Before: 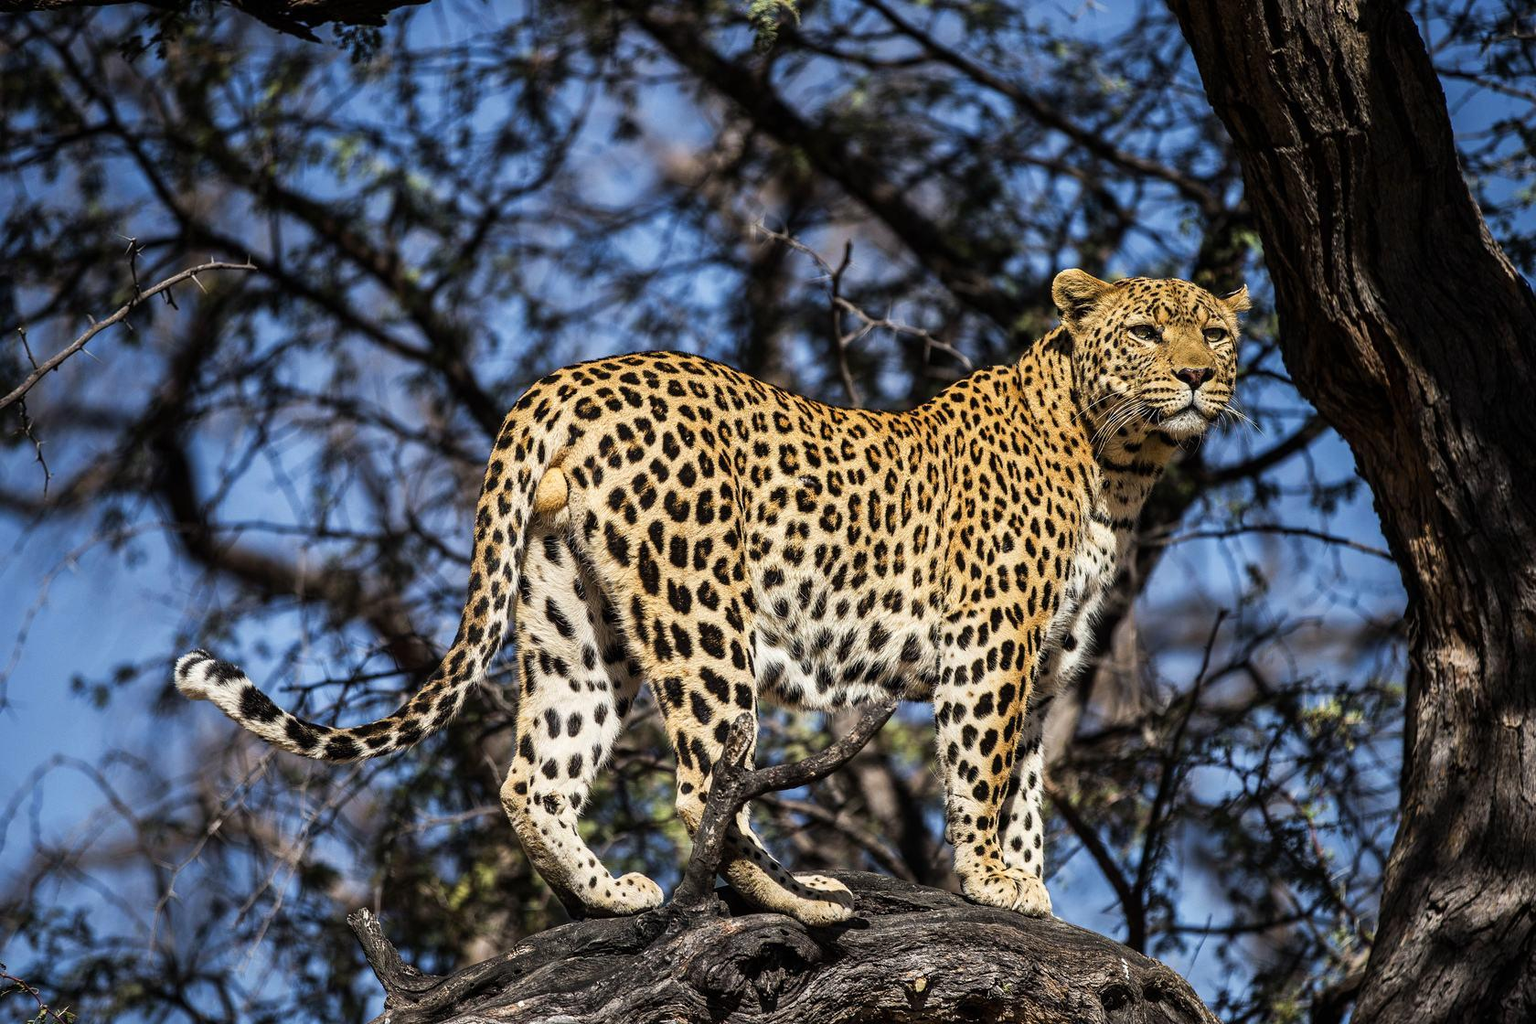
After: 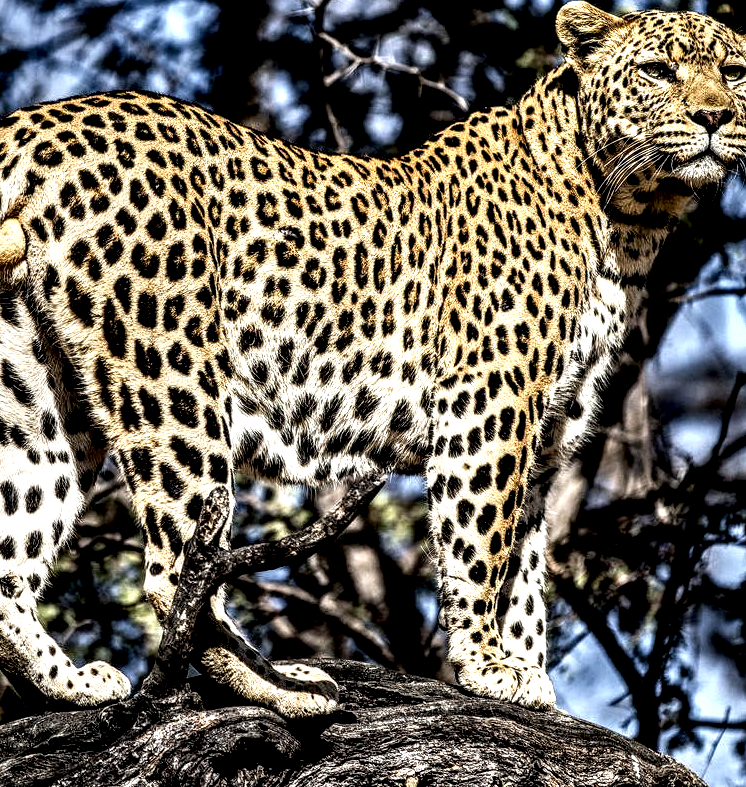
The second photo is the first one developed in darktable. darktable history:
crop: left 35.432%, top 26.233%, right 20.145%, bottom 3.432%
local contrast: highlights 115%, shadows 42%, detail 293%
exposure: black level correction 0.011, exposure -0.478 EV, compensate highlight preservation false
